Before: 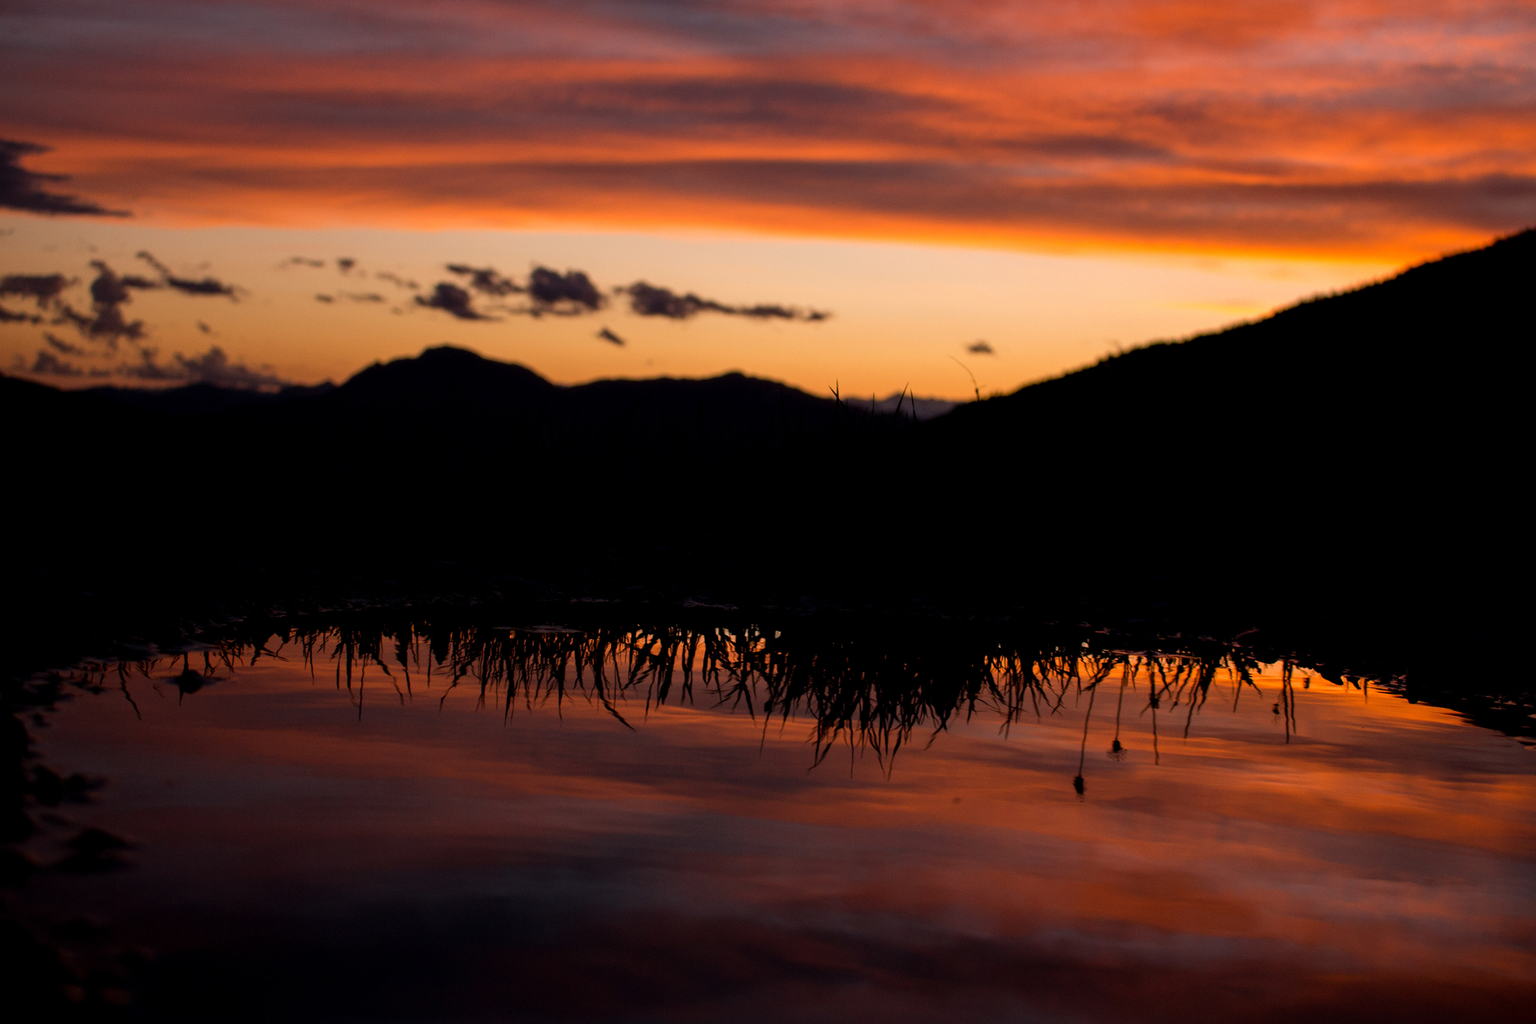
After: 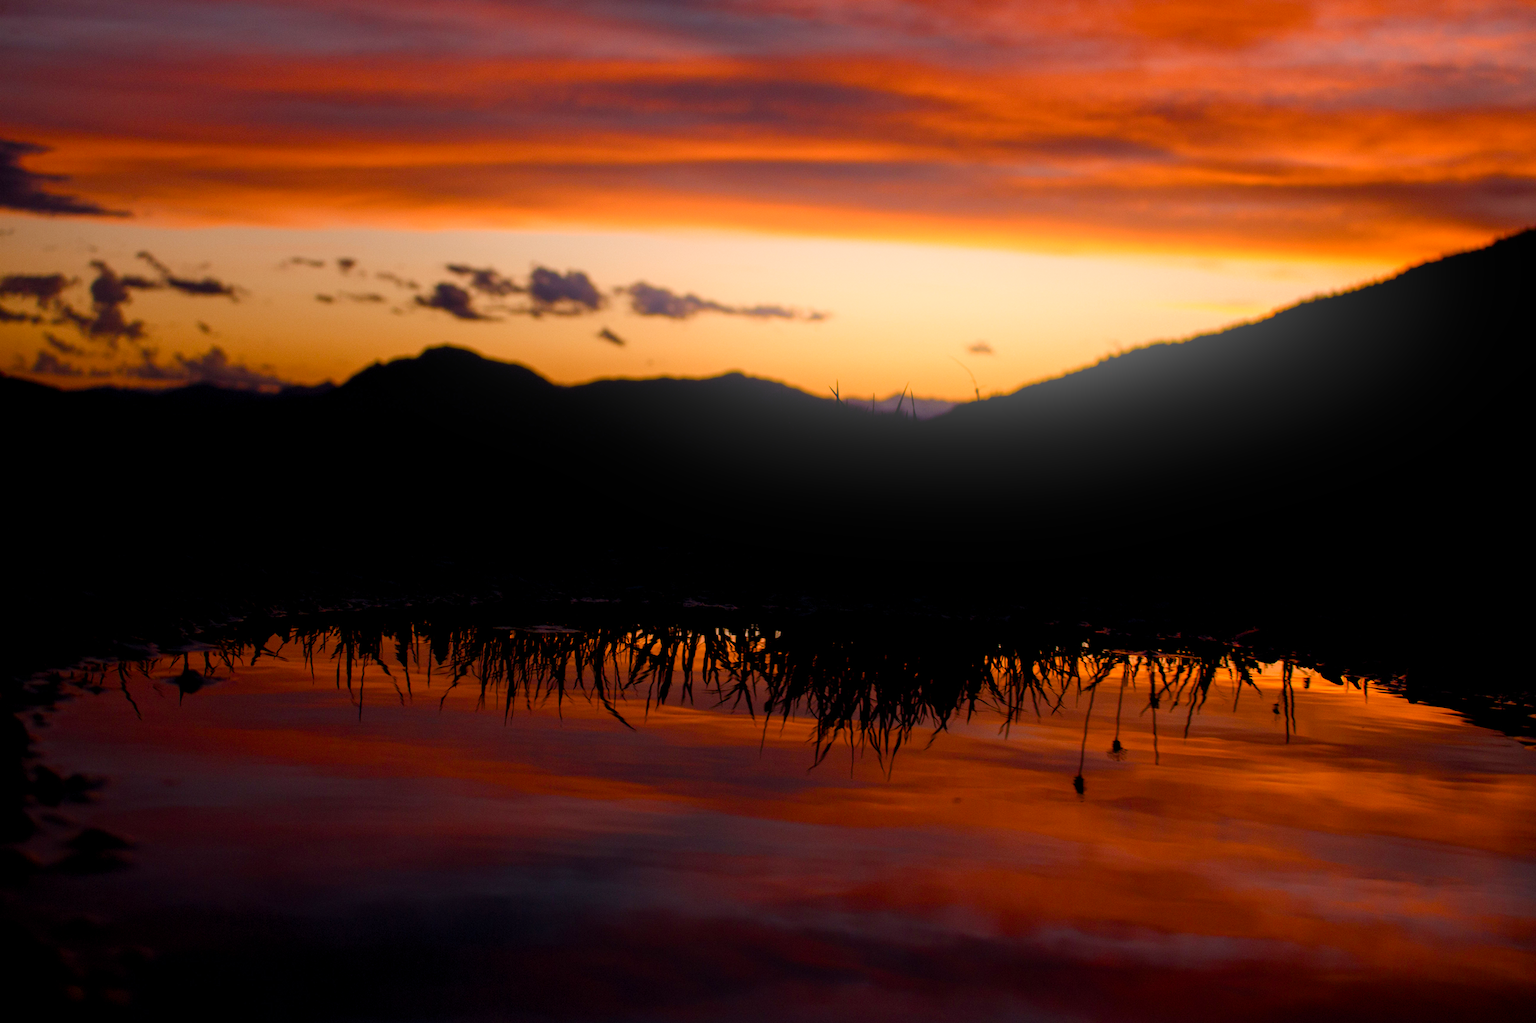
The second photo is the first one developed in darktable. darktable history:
color balance rgb: perceptual saturation grading › global saturation 20%, perceptual saturation grading › highlights -25%, perceptual saturation grading › shadows 50%
bloom: on, module defaults
